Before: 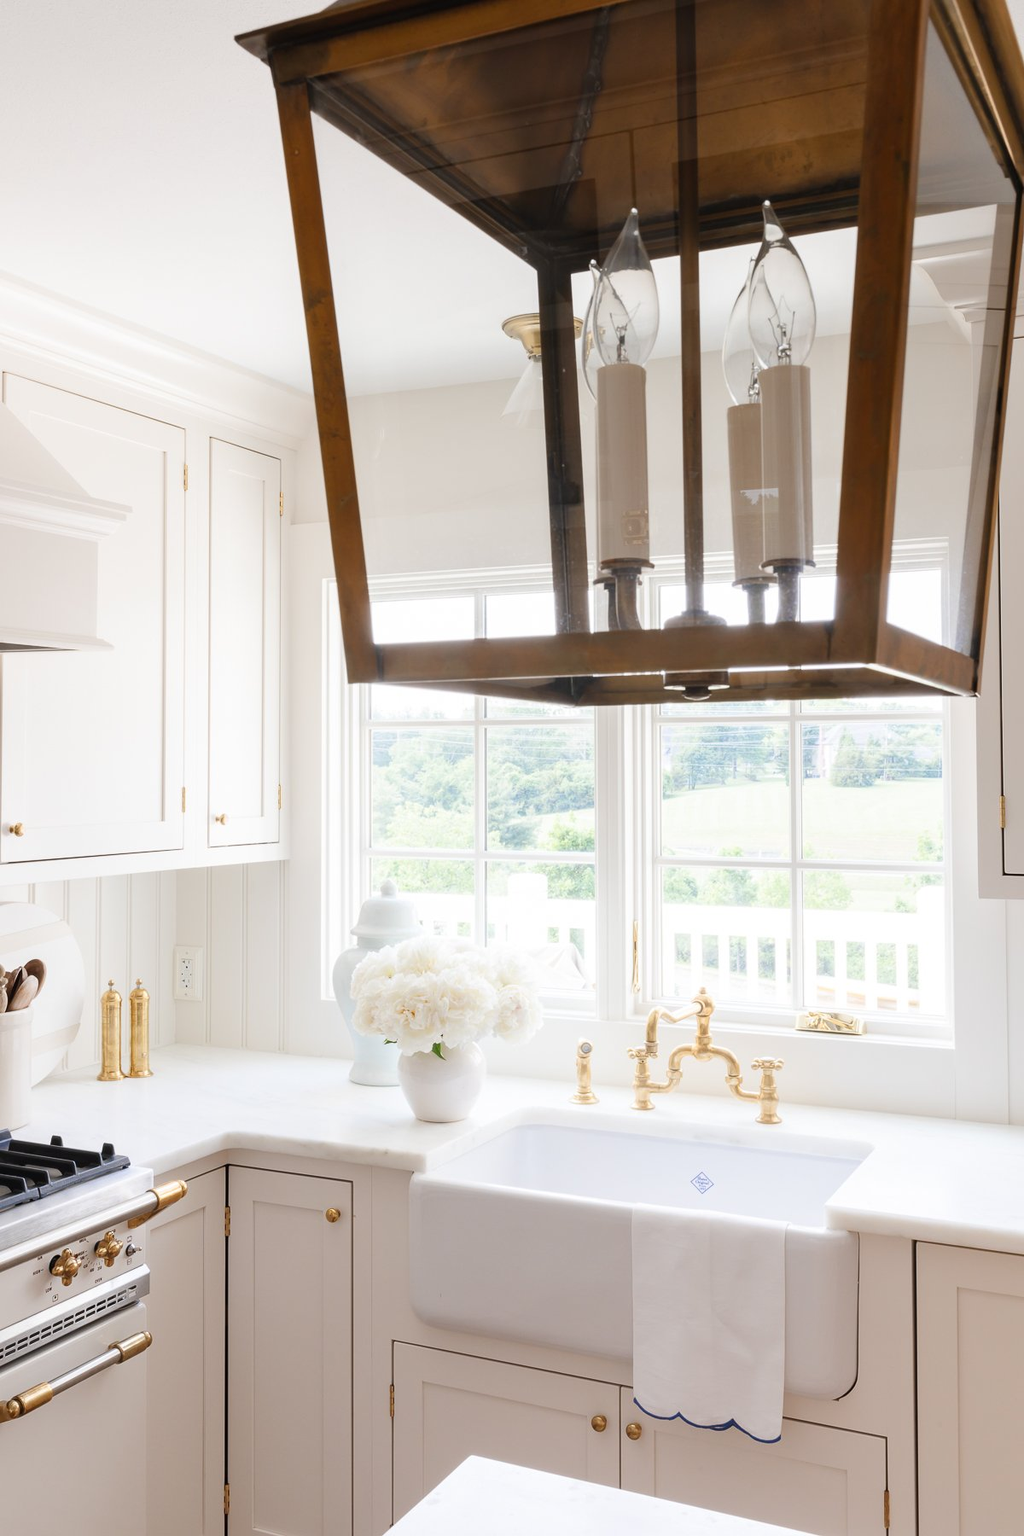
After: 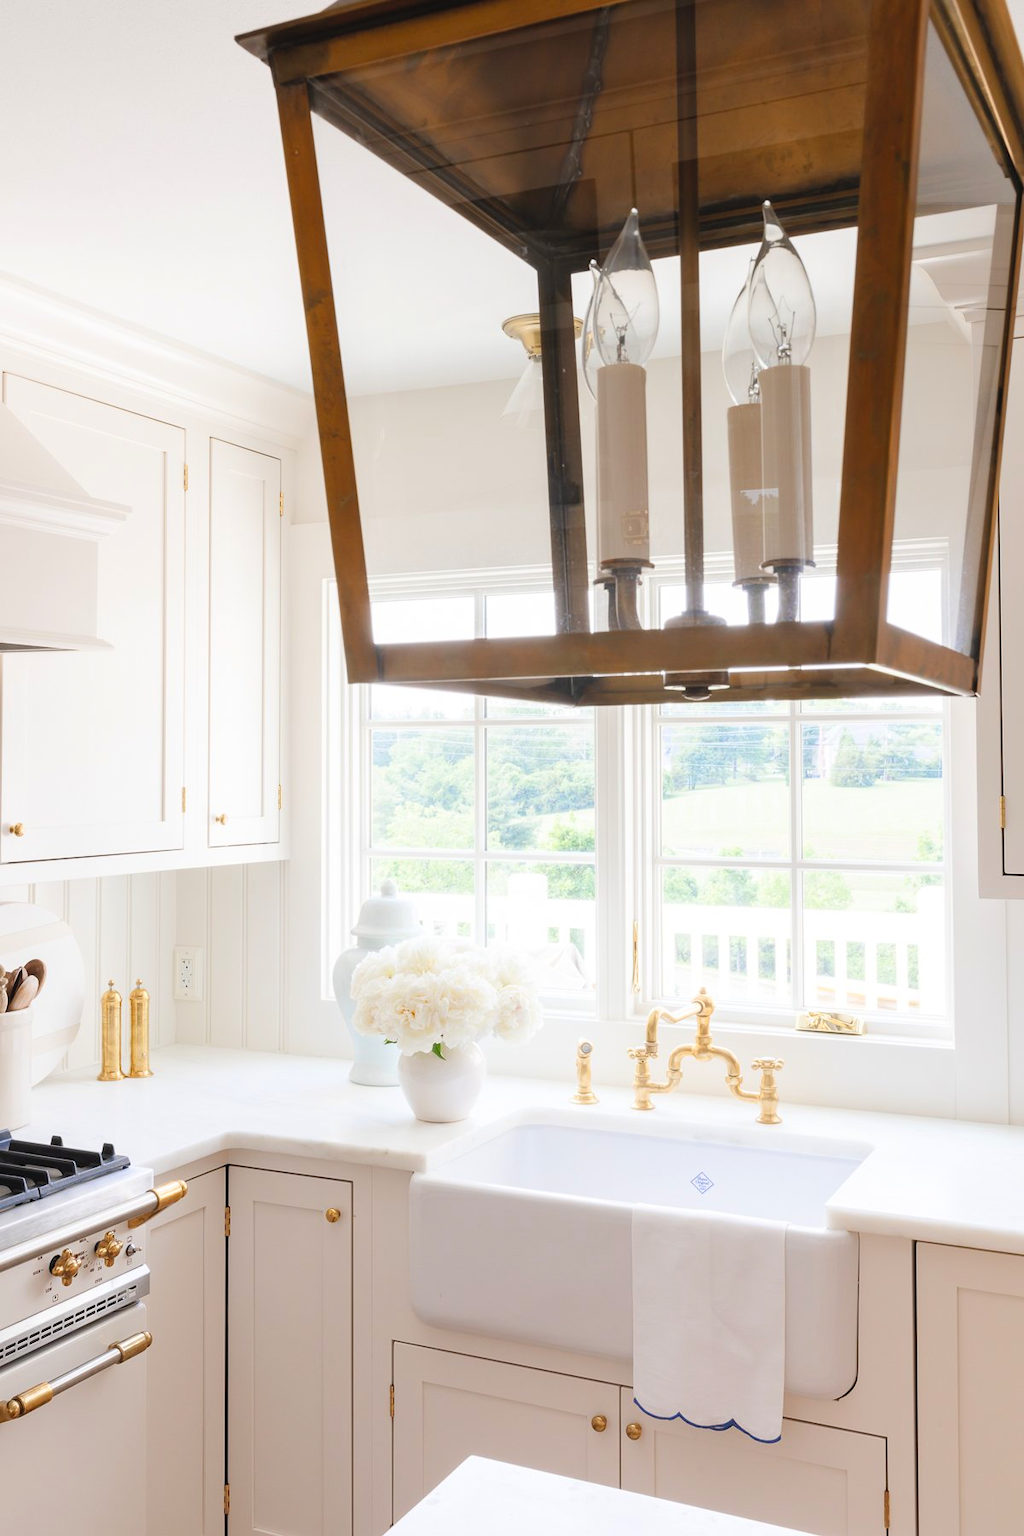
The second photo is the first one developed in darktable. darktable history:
contrast brightness saturation: brightness 0.088, saturation 0.194
